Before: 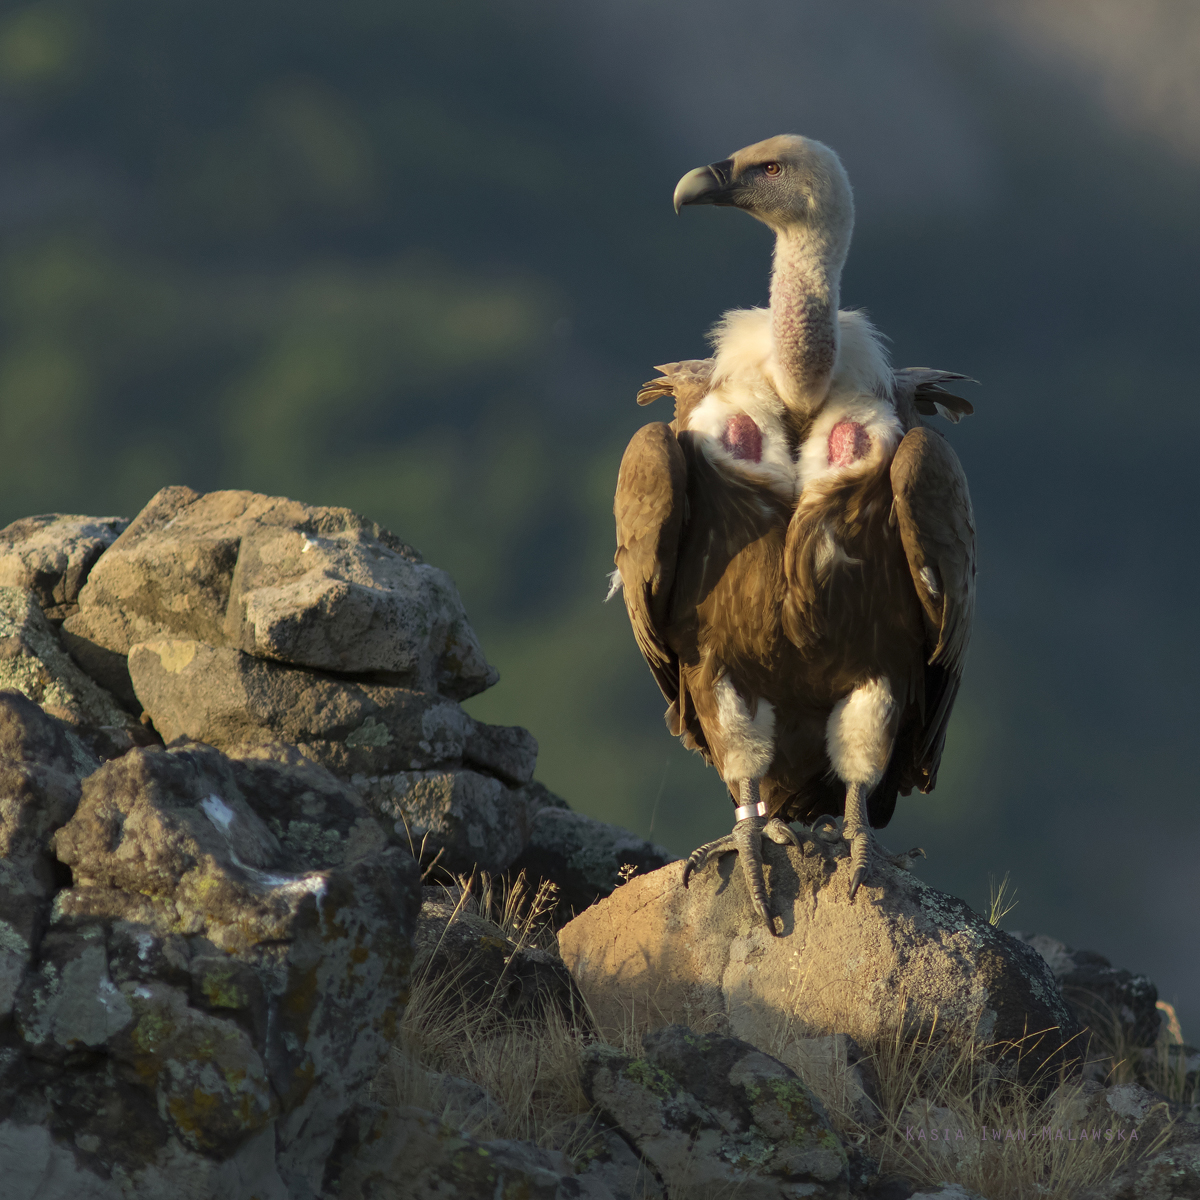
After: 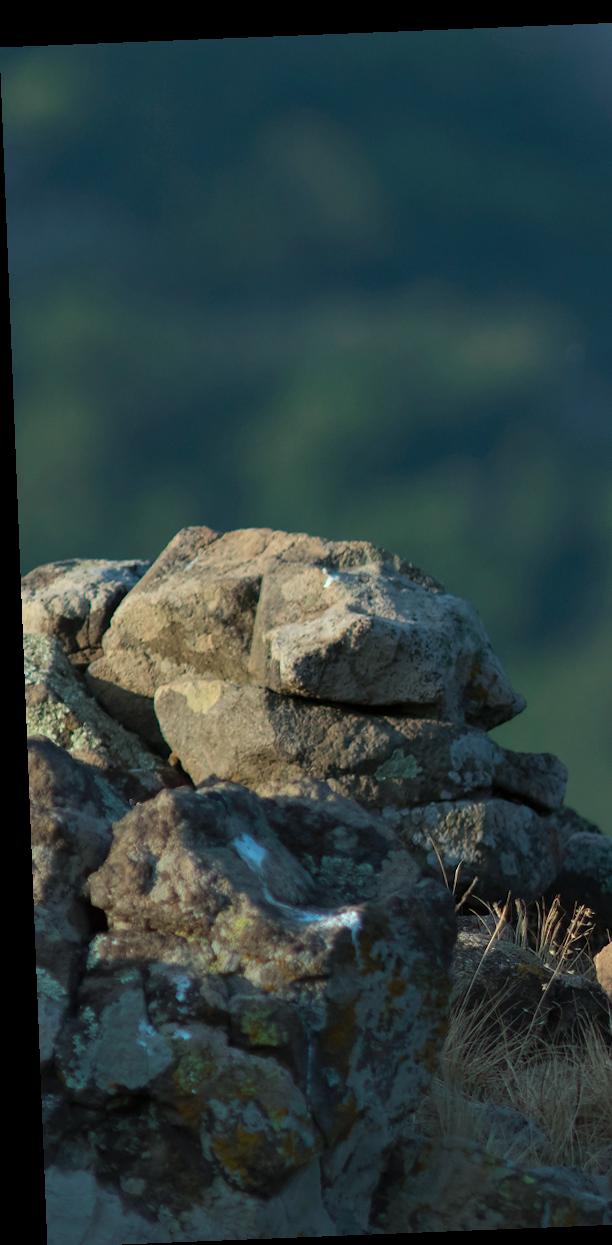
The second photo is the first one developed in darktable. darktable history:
crop and rotate: left 0%, top 0%, right 50.845%
color correction: highlights a* -10.69, highlights b* -19.19
rotate and perspective: rotation -2.29°, automatic cropping off
